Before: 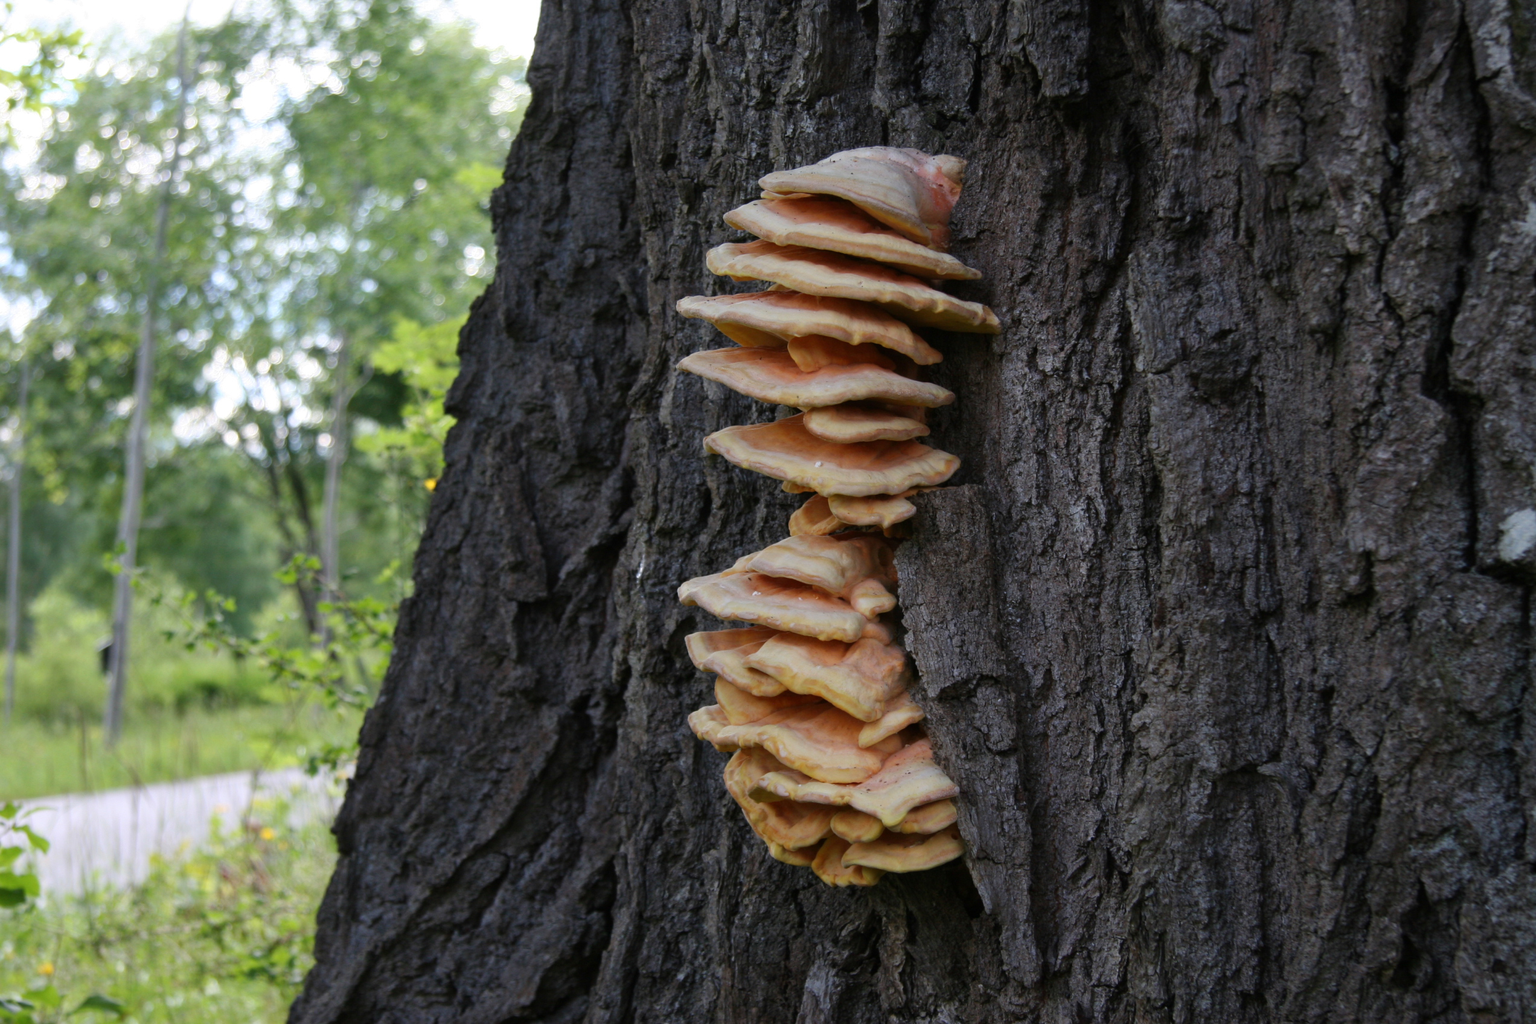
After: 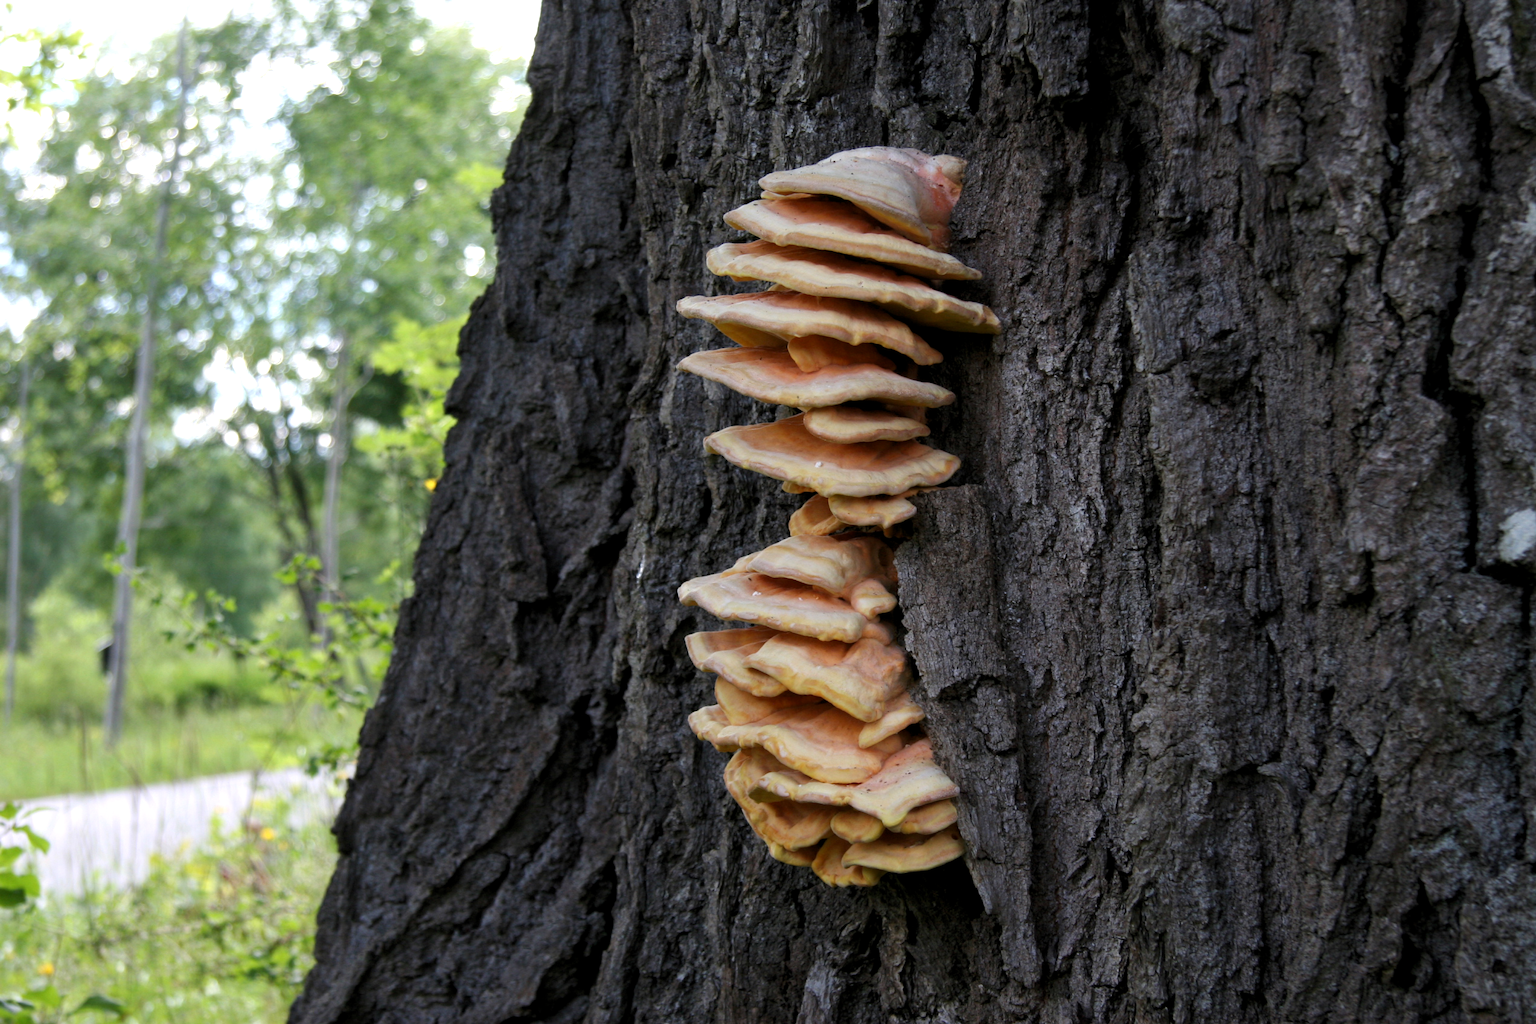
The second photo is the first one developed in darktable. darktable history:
levels: levels [0.026, 0.507, 0.987]
exposure: black level correction 0.001, exposure 0.3 EV, compensate highlight preservation false
